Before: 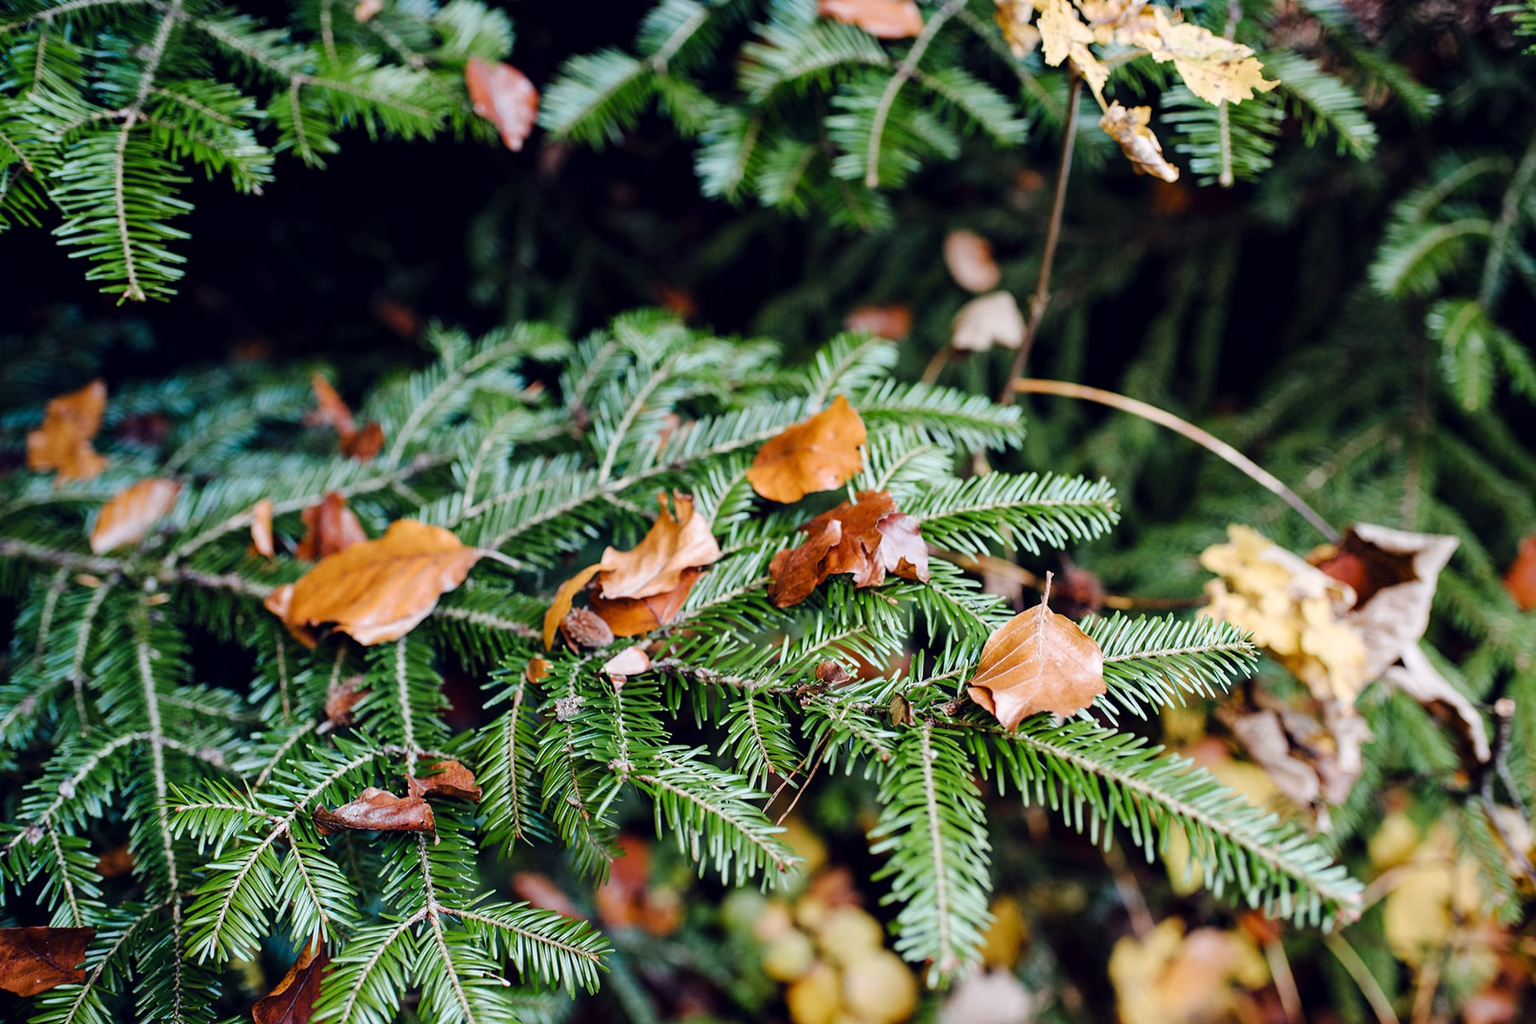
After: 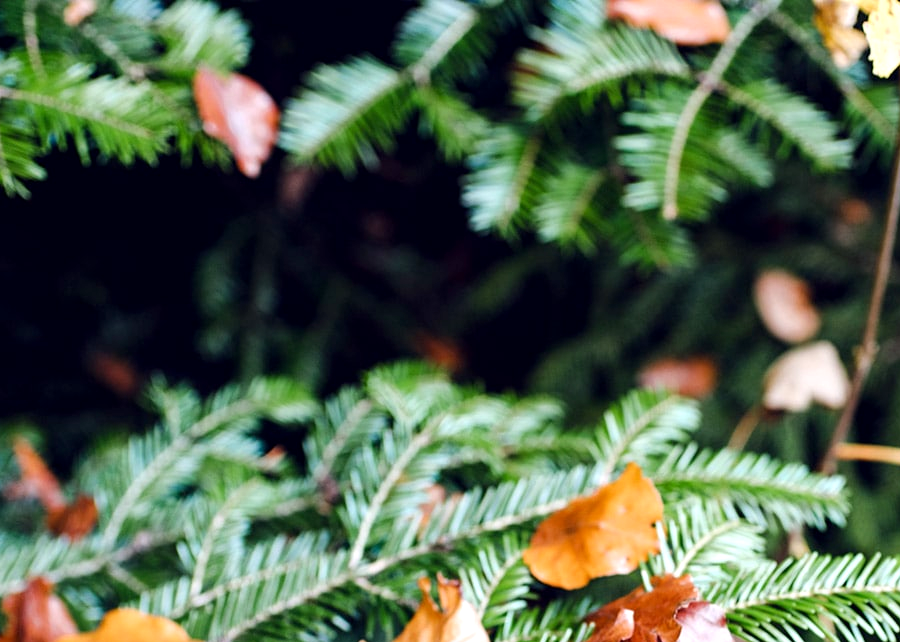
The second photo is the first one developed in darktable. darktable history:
crop: left 19.556%, right 30.401%, bottom 46.458%
exposure: black level correction 0.001, exposure 0.5 EV, compensate exposure bias true, compensate highlight preservation false
